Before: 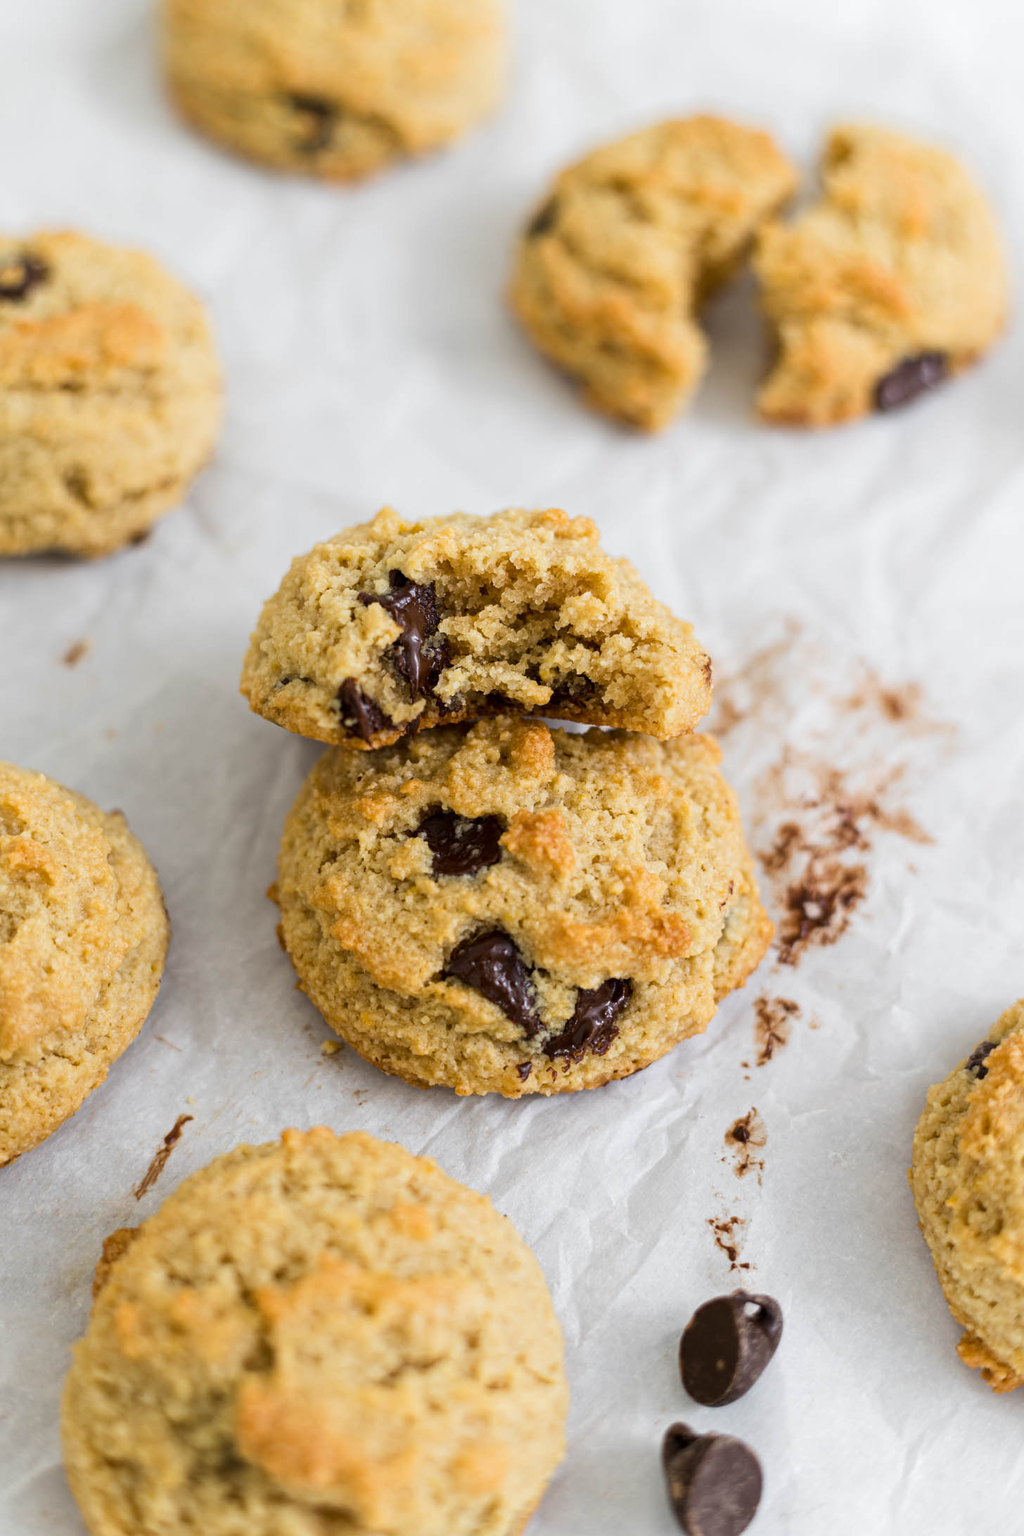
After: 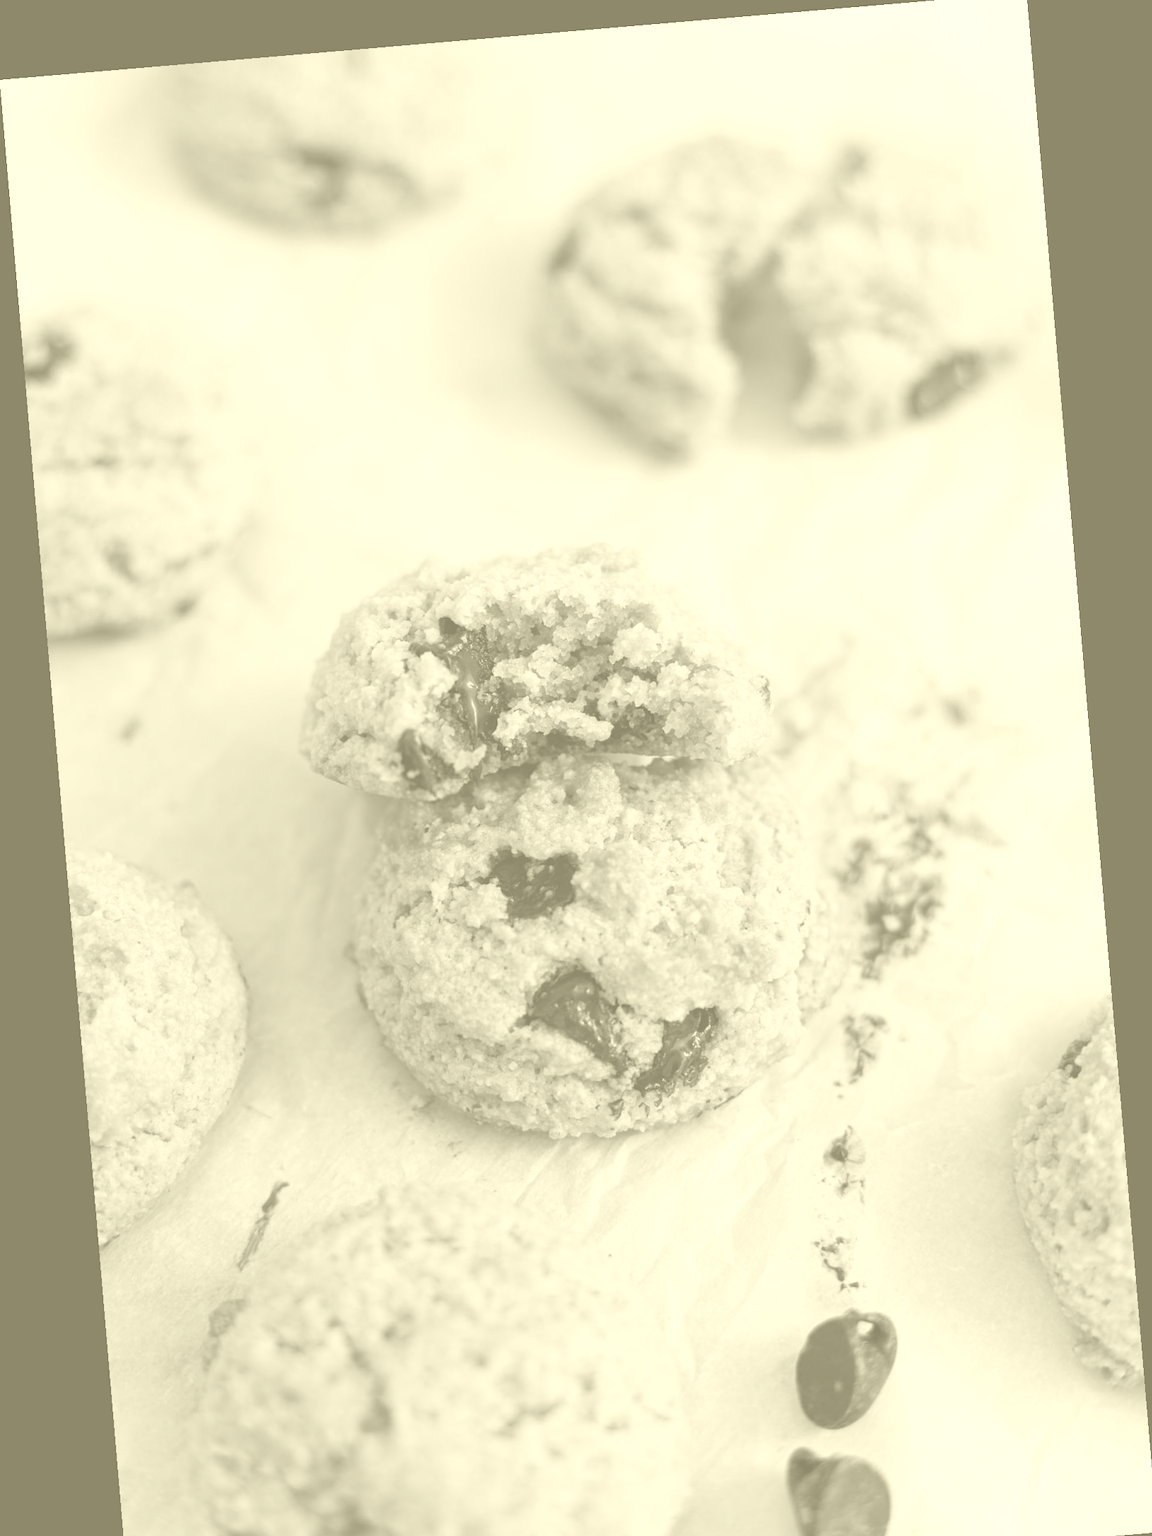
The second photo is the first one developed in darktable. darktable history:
crop: top 0.448%, right 0.264%, bottom 5.045%
rotate and perspective: rotation -4.86°, automatic cropping off
colorize: hue 43.2°, saturation 40%, version 1
